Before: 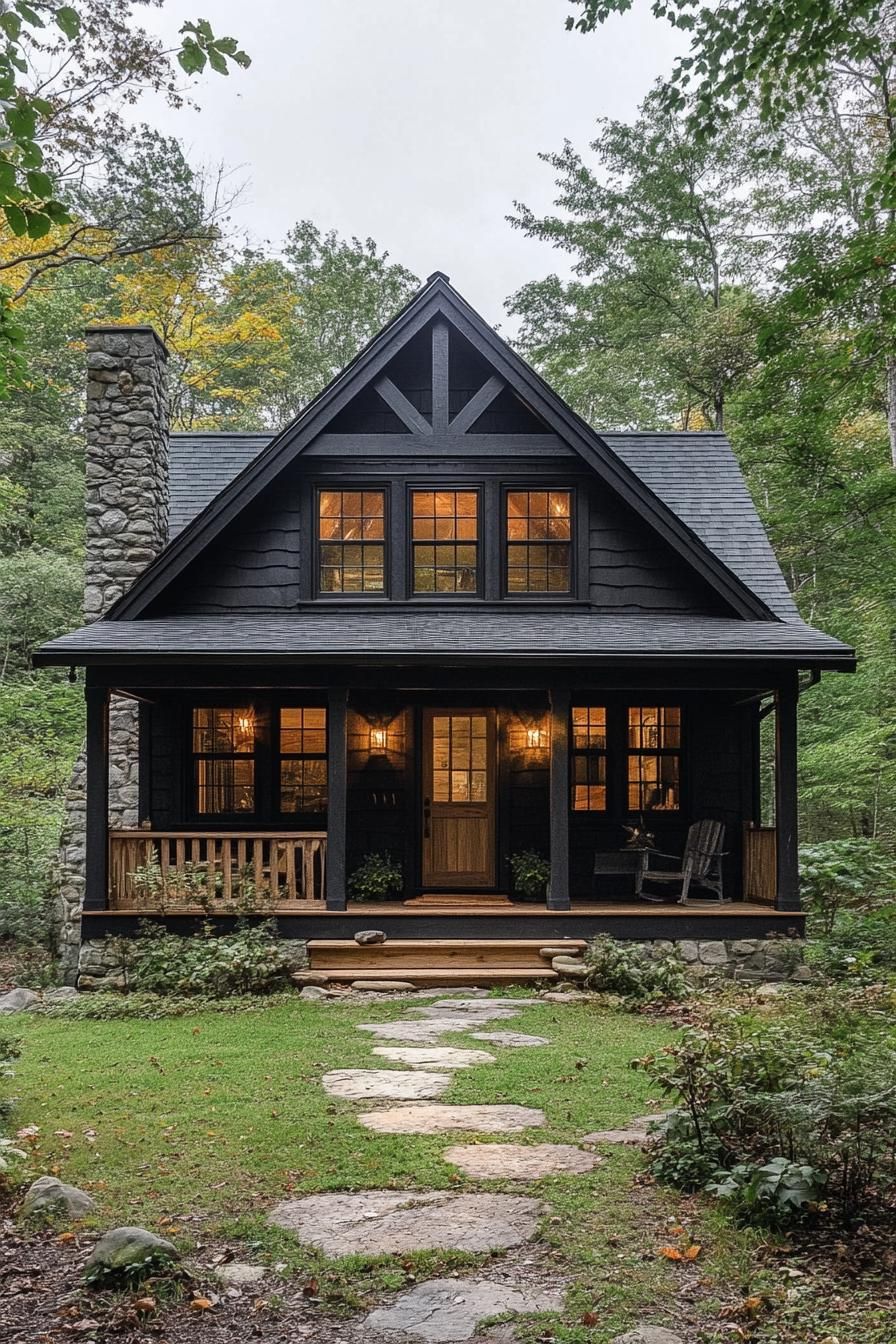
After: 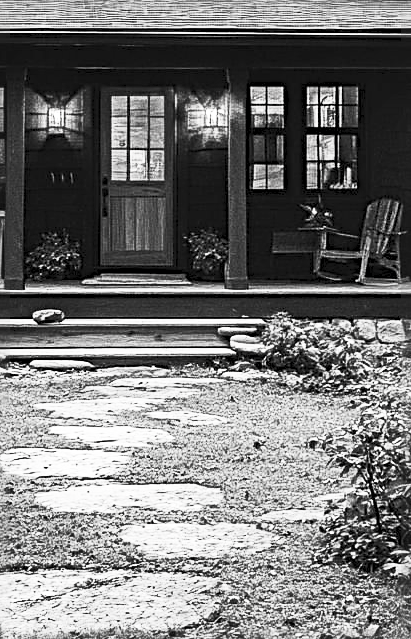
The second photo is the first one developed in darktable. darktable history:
exposure: compensate exposure bias true, compensate highlight preservation false
shadows and highlights: shadows 59.59, highlights -60.5, highlights color adjustment 89.83%, soften with gaussian
crop: left 35.956%, top 46.238%, right 18.115%, bottom 6.192%
contrast brightness saturation: contrast 0.542, brightness 0.486, saturation -0.993
sharpen: radius 3.962
